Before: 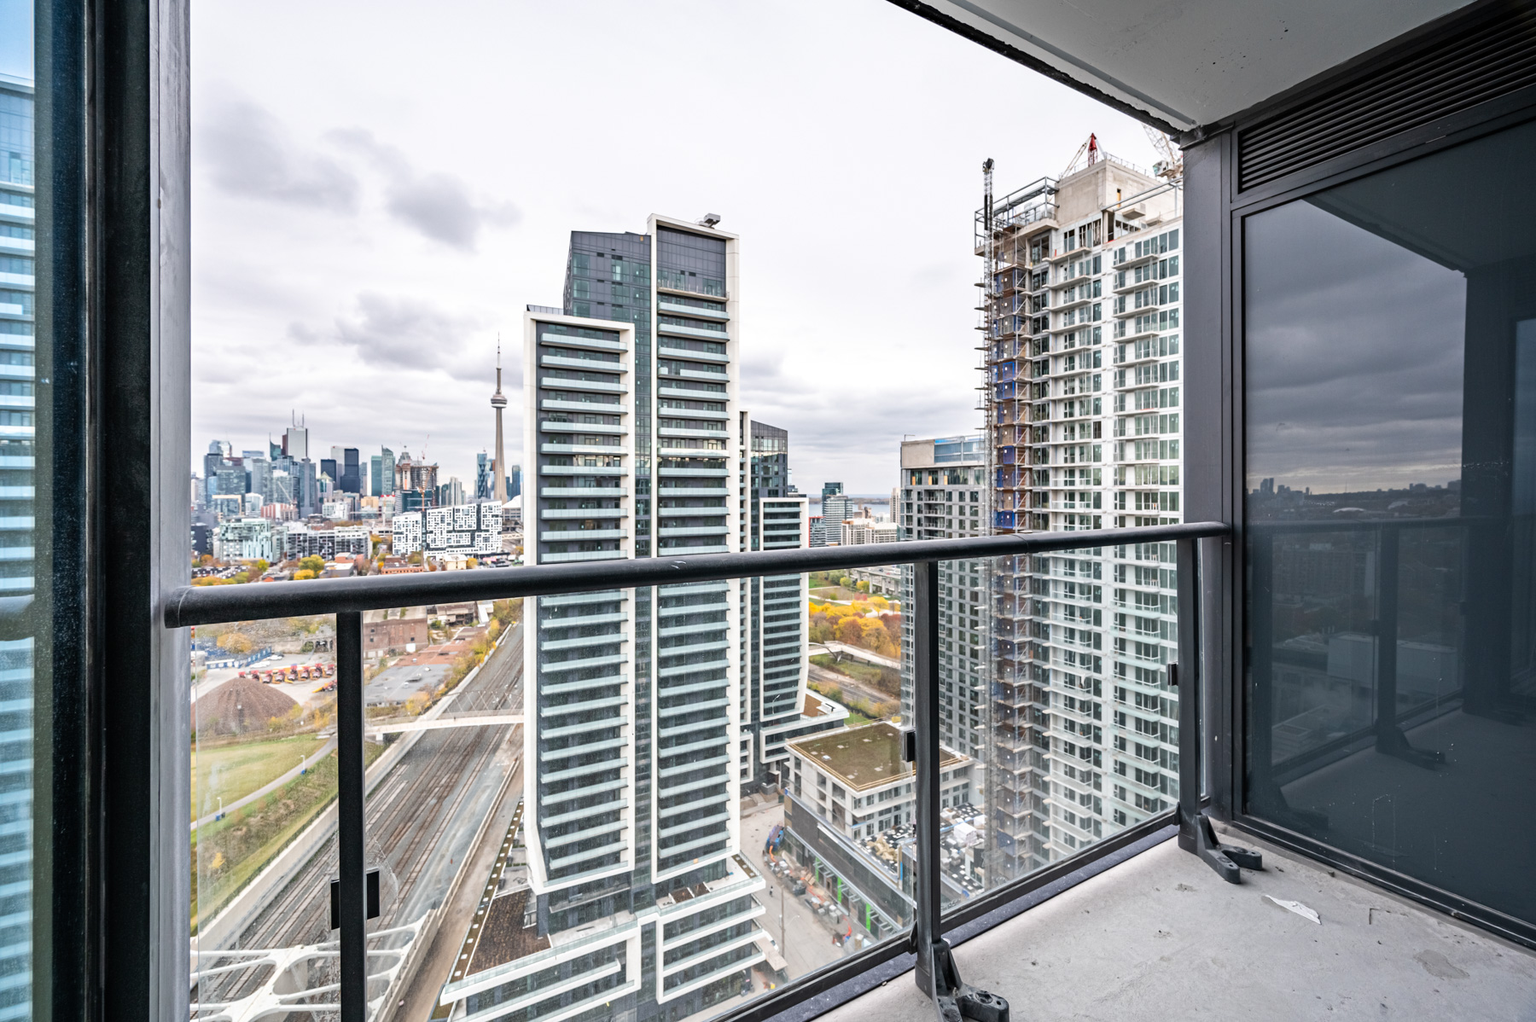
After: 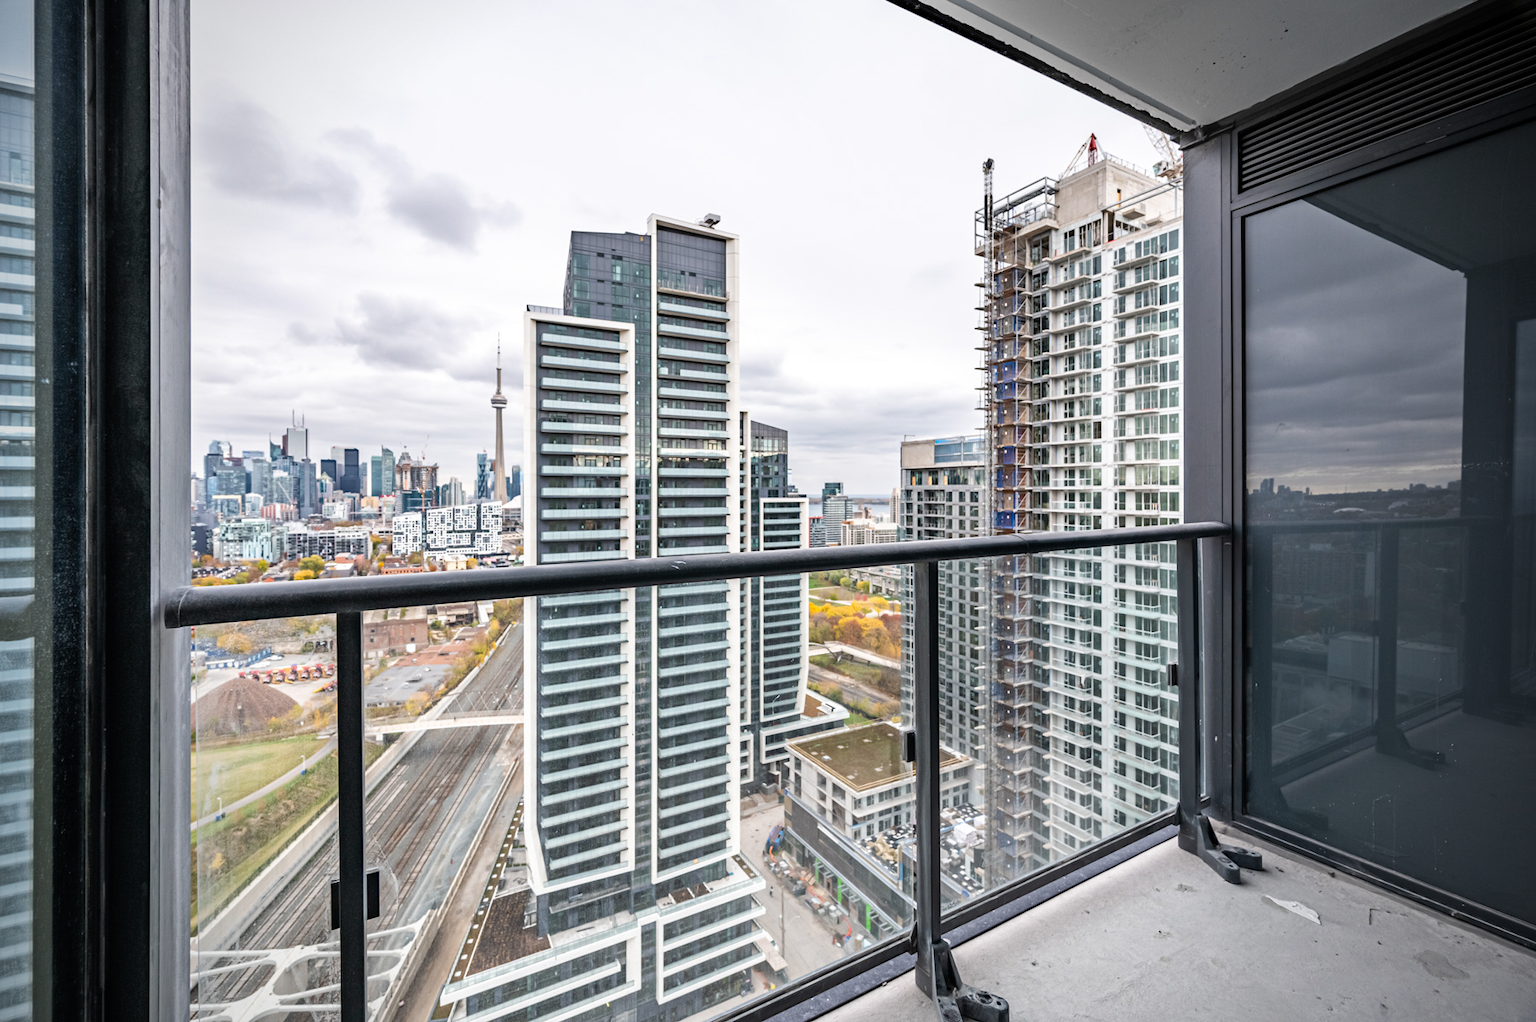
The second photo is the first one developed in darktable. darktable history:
vignetting: fall-off start 71.45%
